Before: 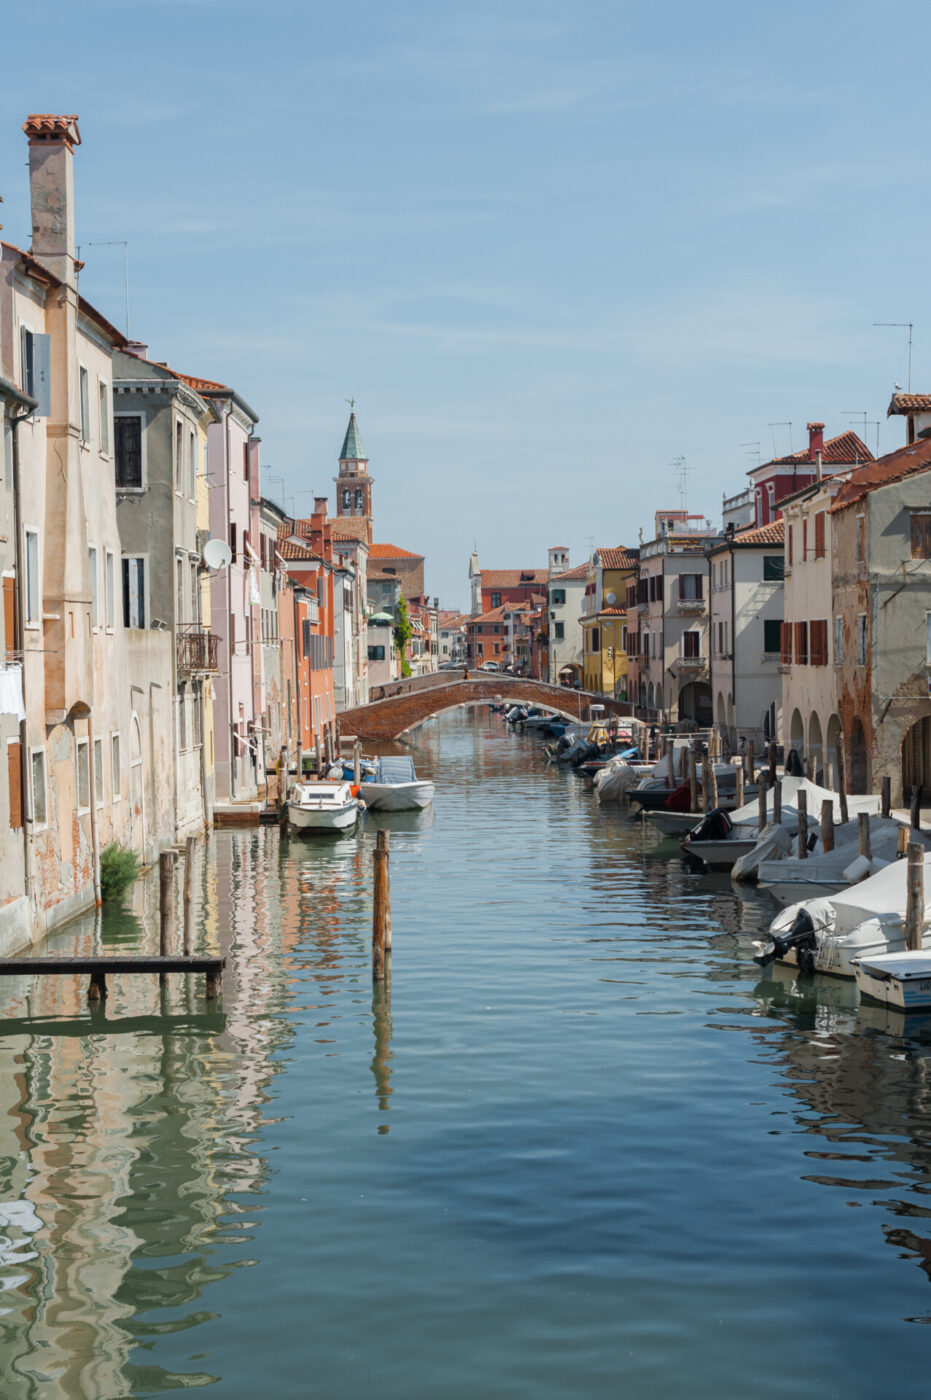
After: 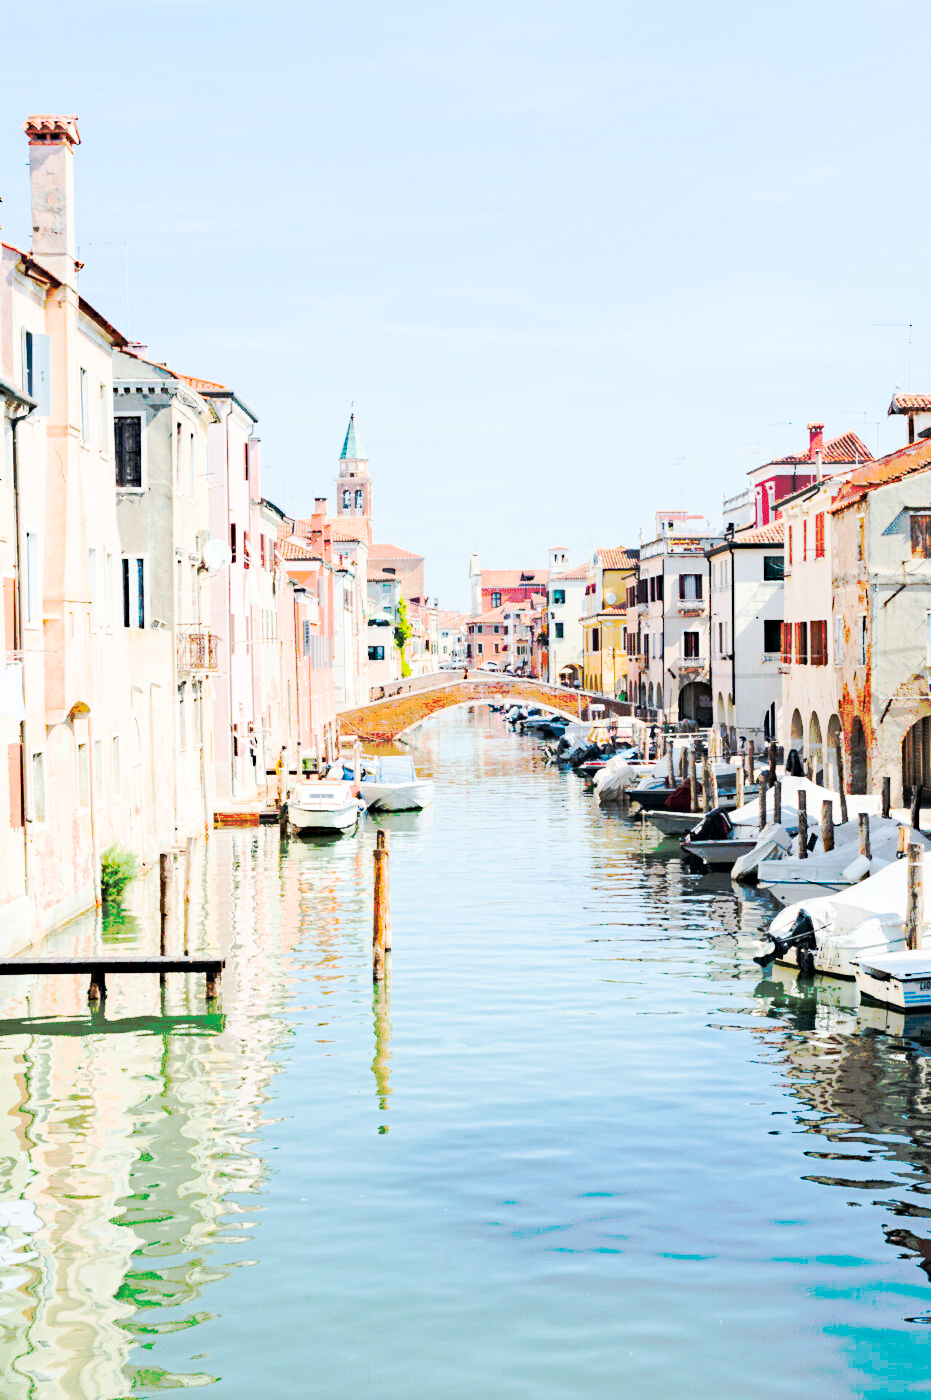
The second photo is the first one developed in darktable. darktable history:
haze removal: strength 0.29, distance 0.25, compatibility mode true, adaptive false
tone curve: curves: ch0 [(0, 0) (0.003, 0.003) (0.011, 0.01) (0.025, 0.023) (0.044, 0.042) (0.069, 0.065) (0.1, 0.094) (0.136, 0.128) (0.177, 0.167) (0.224, 0.211) (0.277, 0.261) (0.335, 0.316) (0.399, 0.376) (0.468, 0.441) (0.543, 0.685) (0.623, 0.741) (0.709, 0.8) (0.801, 0.863) (0.898, 0.929) (1, 1)], preserve colors none
exposure: black level correction 0, exposure 2.088 EV, compensate exposure bias true, compensate highlight preservation false
filmic rgb: black relative exposure -7.5 EV, white relative exposure 5 EV, hardness 3.31, contrast 1.3, contrast in shadows safe
contrast equalizer: y [[0.5, 0.5, 0.472, 0.5, 0.5, 0.5], [0.5 ×6], [0.5 ×6], [0 ×6], [0 ×6]]
